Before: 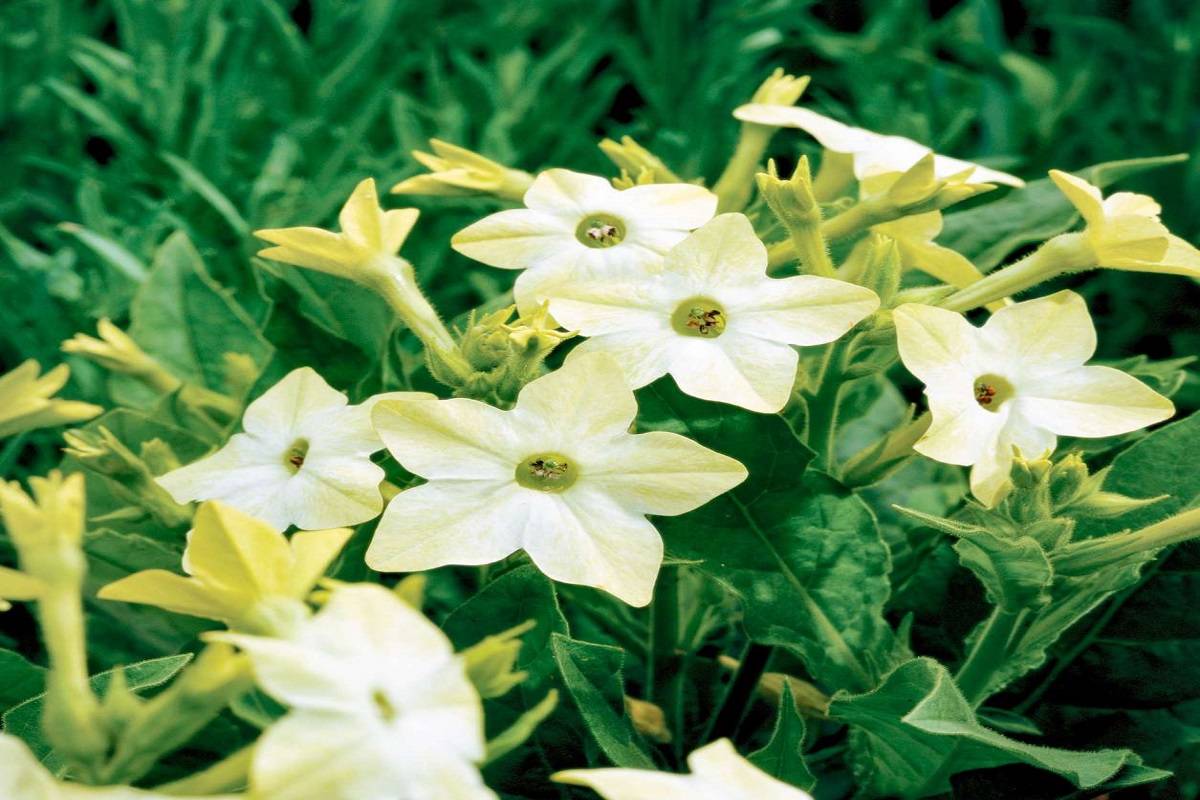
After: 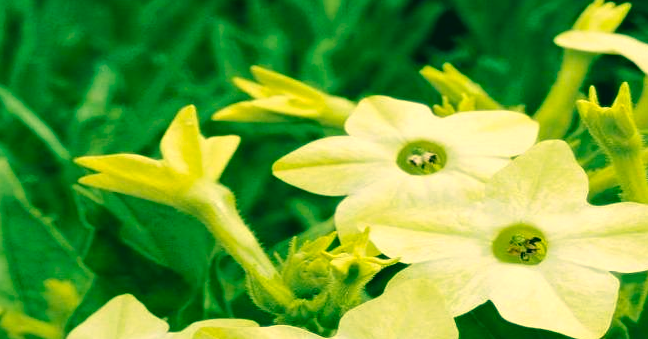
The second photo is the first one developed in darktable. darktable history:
crop: left 14.949%, top 9.18%, right 31.044%, bottom 48.403%
color correction: highlights a* 2.12, highlights b* 34.4, shadows a* -36.96, shadows b* -5.71
